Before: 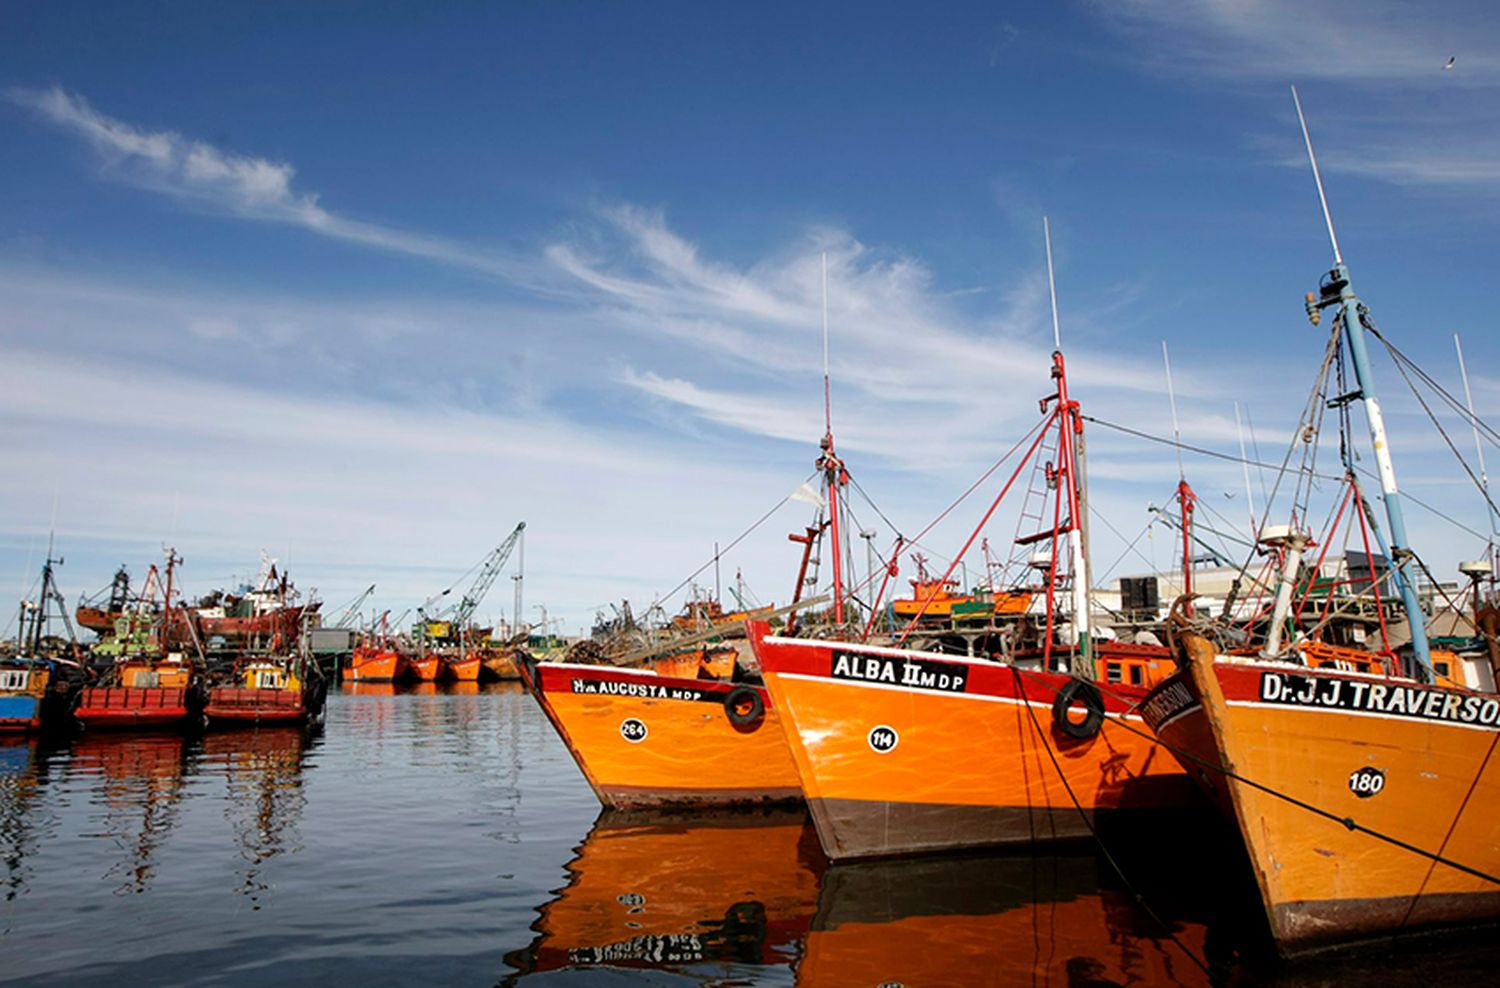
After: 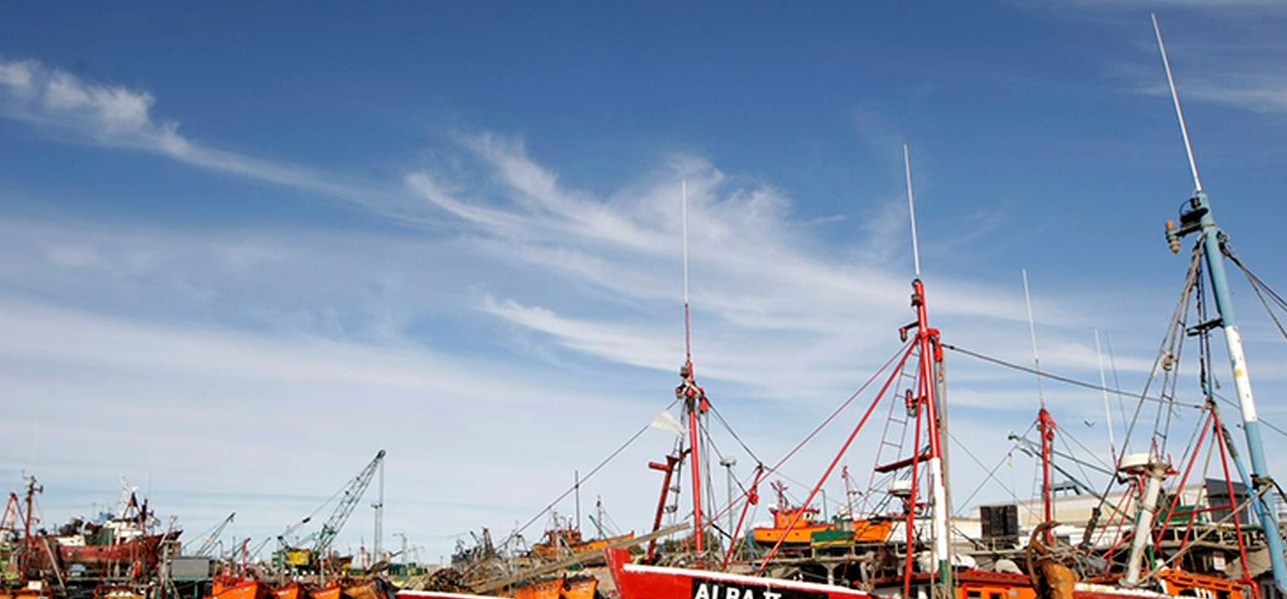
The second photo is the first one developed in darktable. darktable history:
crop and rotate: left 9.361%, top 7.359%, right 4.835%, bottom 32.003%
